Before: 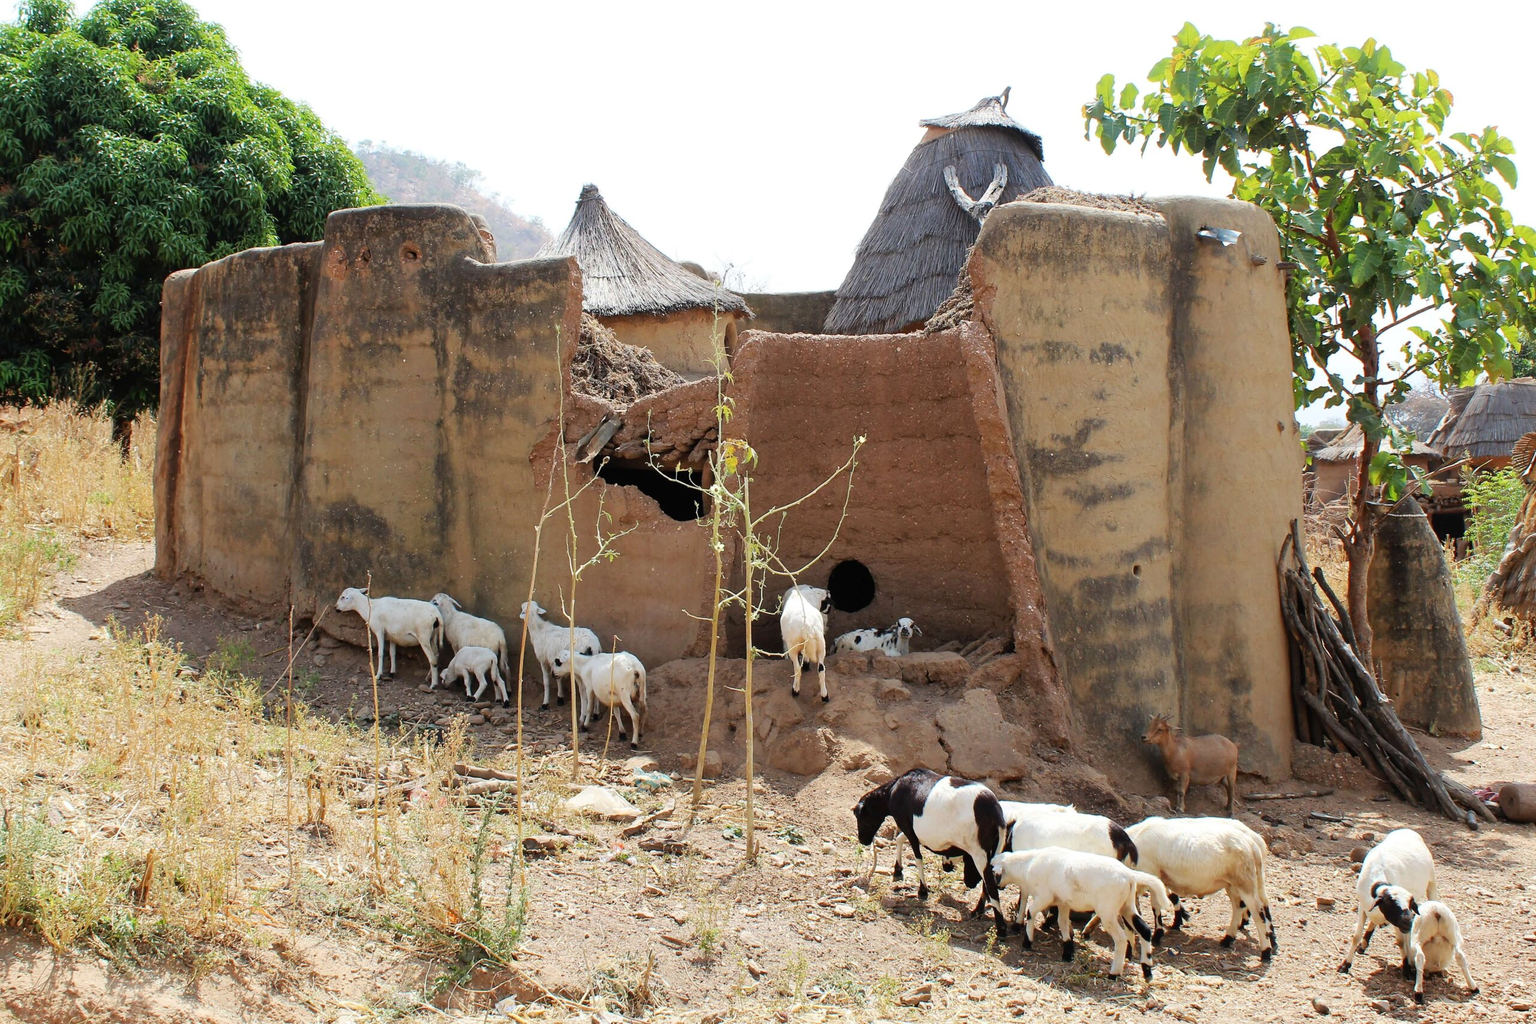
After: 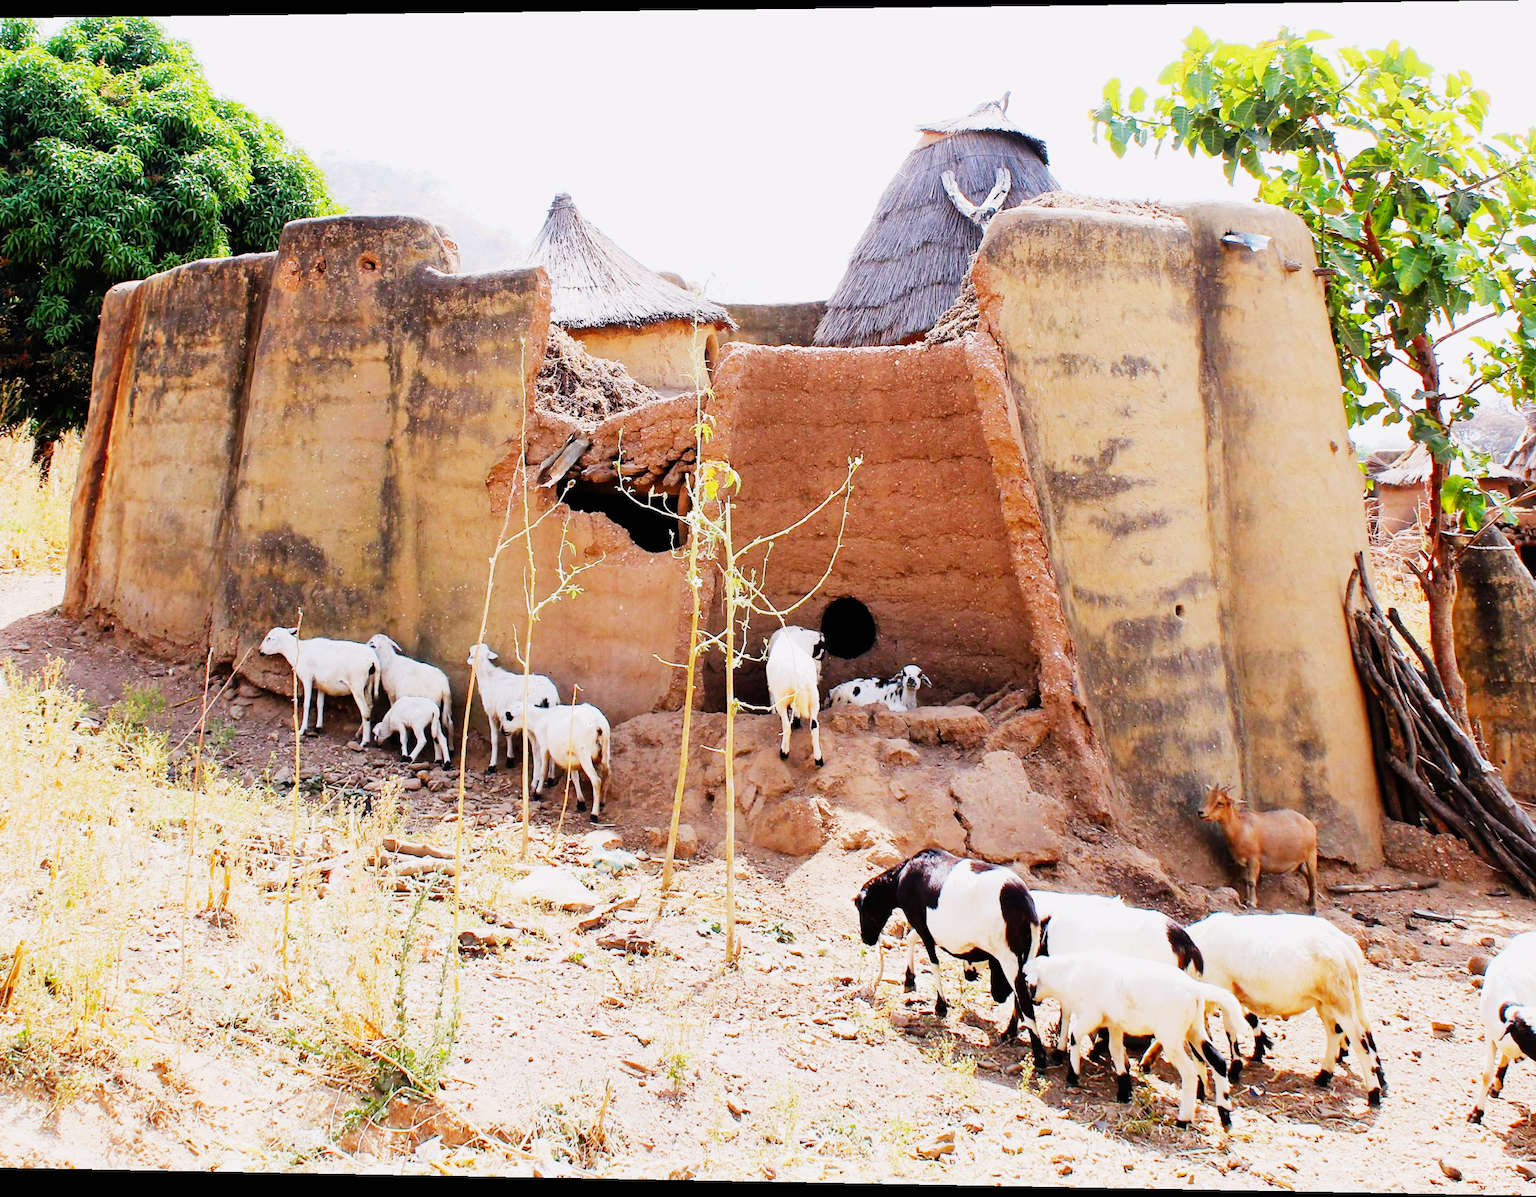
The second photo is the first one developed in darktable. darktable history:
color balance rgb: perceptual saturation grading › global saturation 20%, global vibrance 20%
crop and rotate: left 9.597%, right 10.195%
sigmoid: contrast 1.69, skew -0.23, preserve hue 0%, red attenuation 0.1, red rotation 0.035, green attenuation 0.1, green rotation -0.017, blue attenuation 0.15, blue rotation -0.052, base primaries Rec2020
white balance: red 1.05, blue 1.072
exposure: black level correction 0, exposure 1.1 EV, compensate exposure bias true, compensate highlight preservation false
haze removal: compatibility mode true, adaptive false
rotate and perspective: rotation 0.128°, lens shift (vertical) -0.181, lens shift (horizontal) -0.044, shear 0.001, automatic cropping off
